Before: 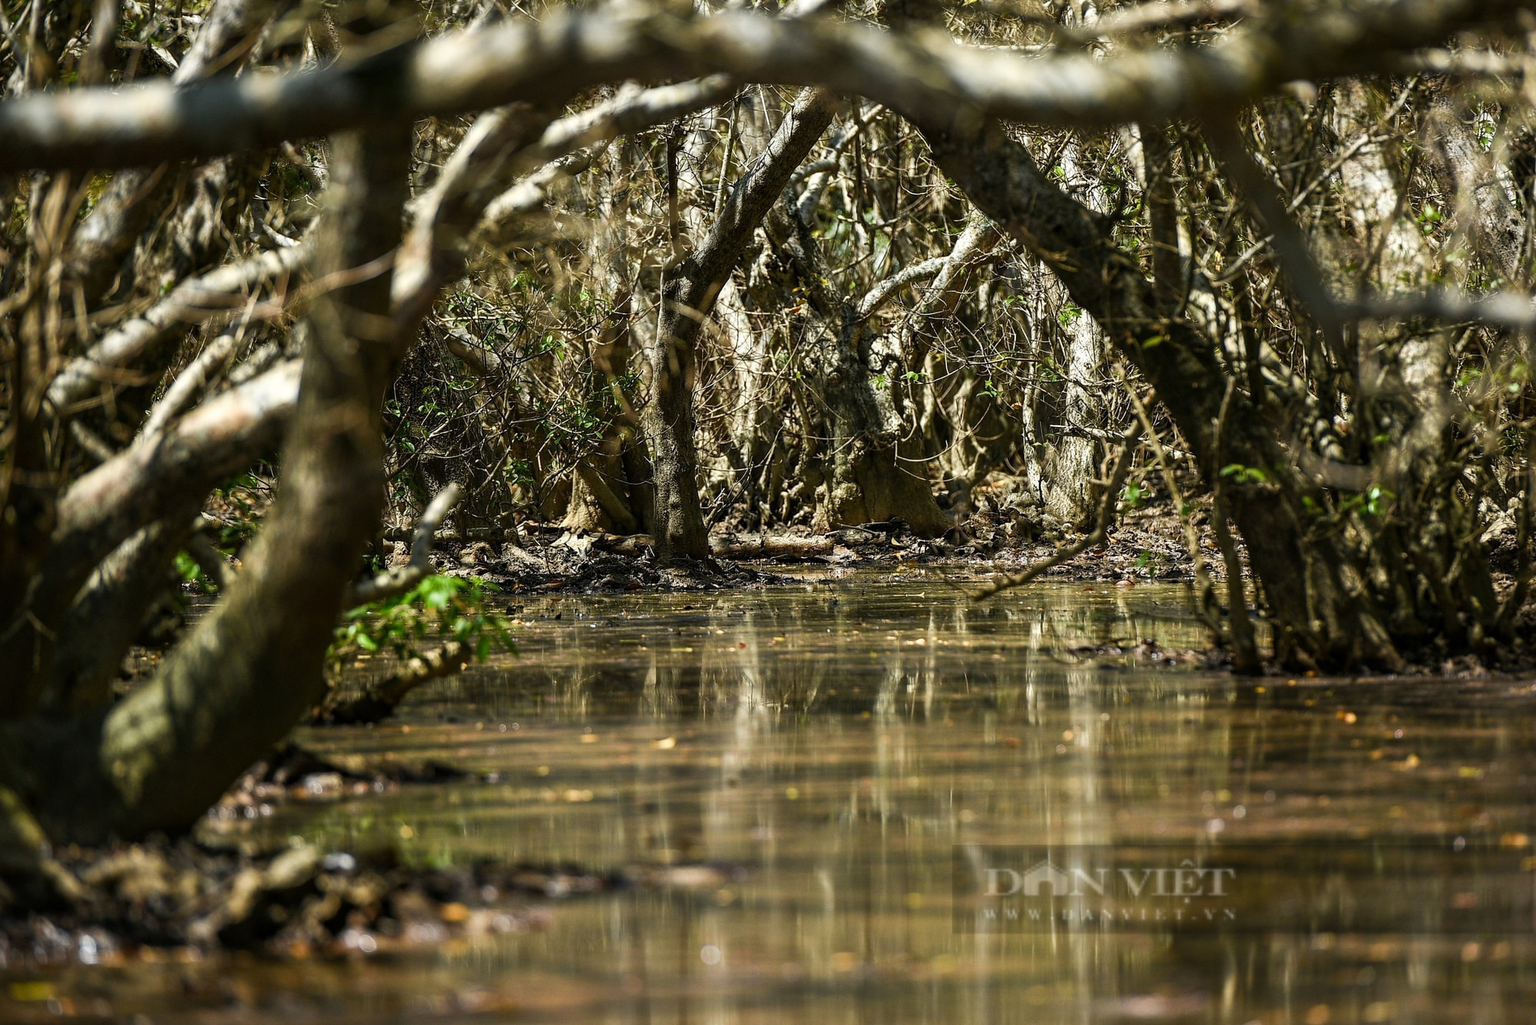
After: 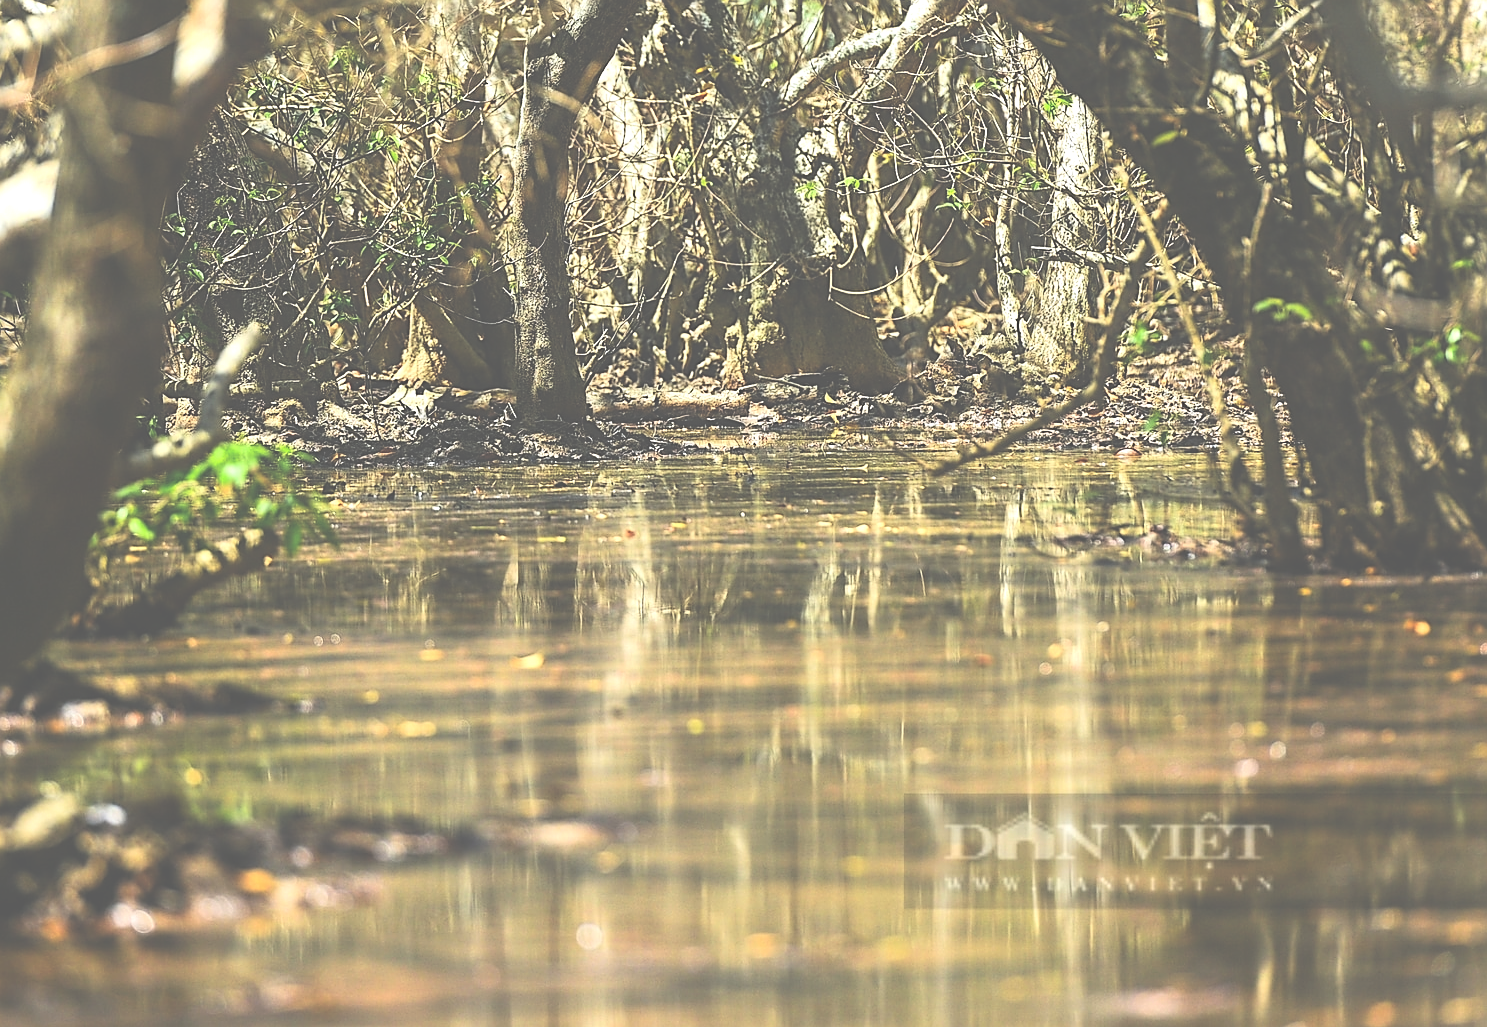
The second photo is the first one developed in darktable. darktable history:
sharpen: on, module defaults
crop: left 16.845%, top 23.062%, right 8.765%
exposure: black level correction -0.071, exposure 0.503 EV, compensate exposure bias true, compensate highlight preservation false
contrast brightness saturation: contrast 0.227, brightness 0.113, saturation 0.292
